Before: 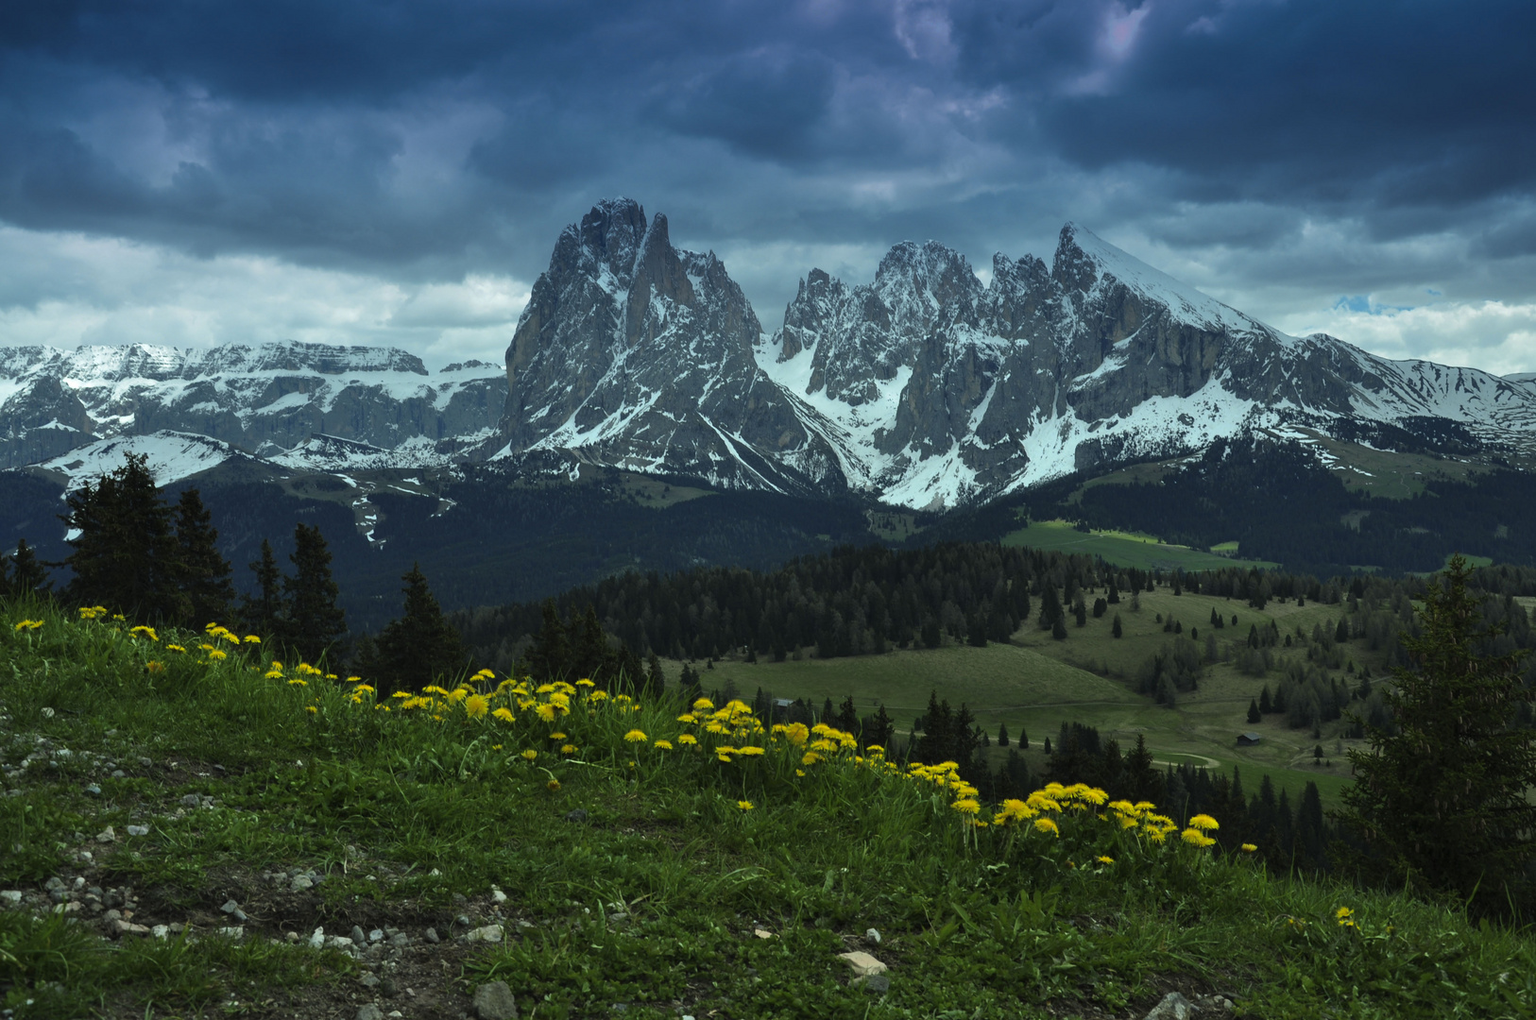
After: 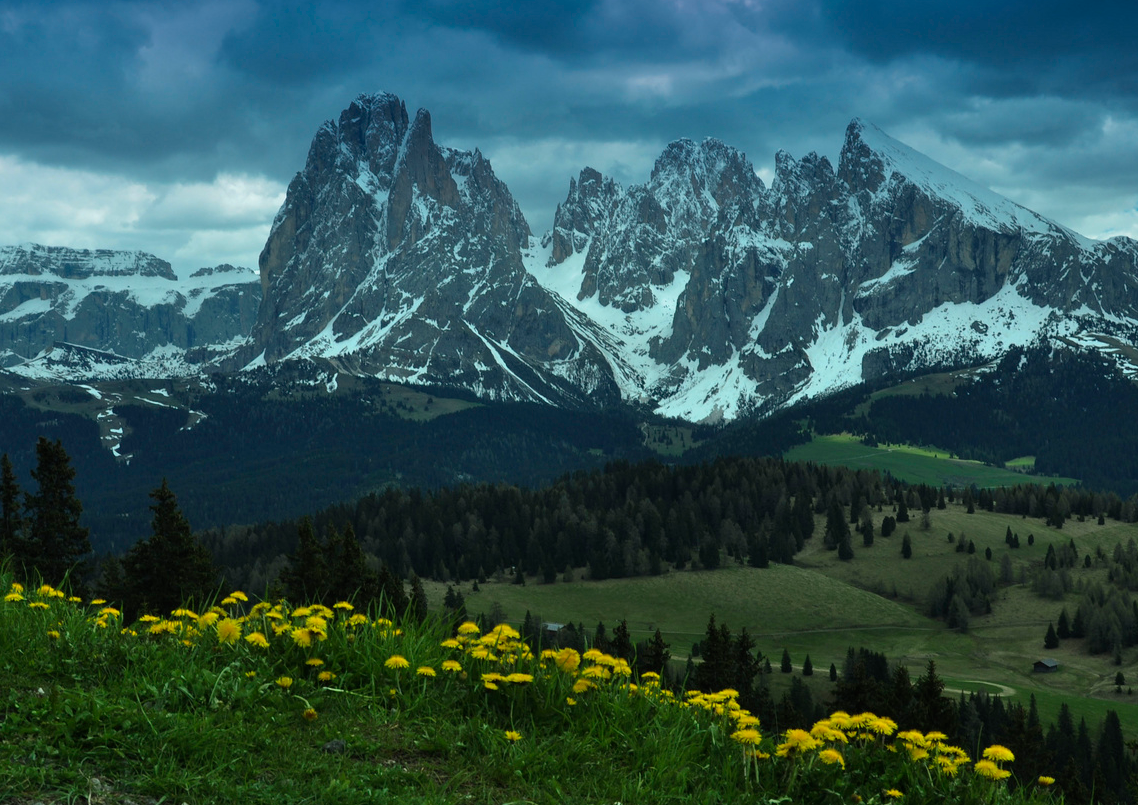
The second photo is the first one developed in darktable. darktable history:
crop and rotate: left 16.993%, top 10.913%, right 12.964%, bottom 14.504%
